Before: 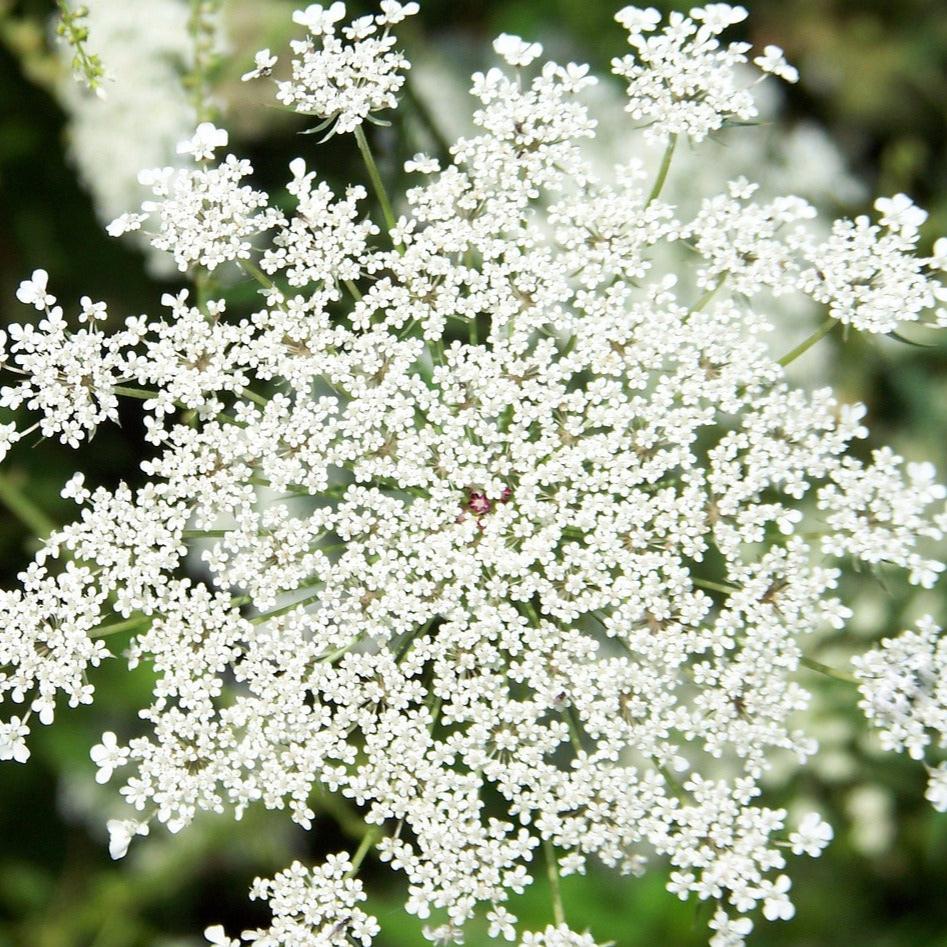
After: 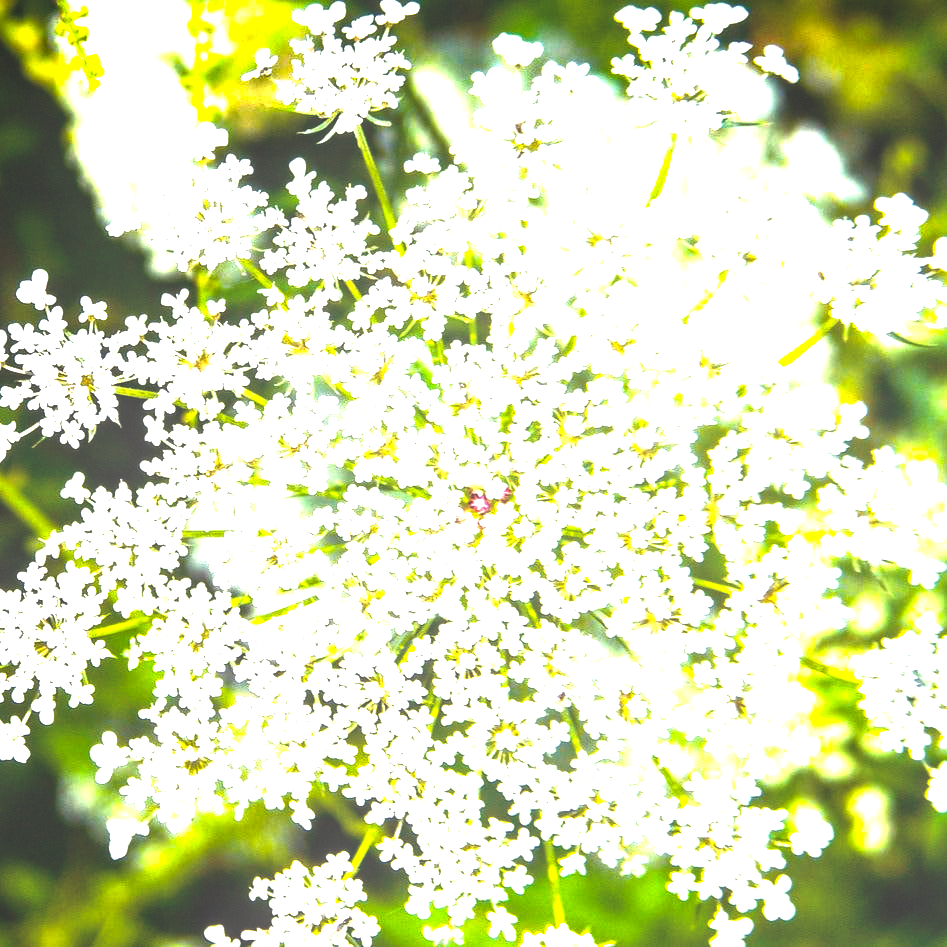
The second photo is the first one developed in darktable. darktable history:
color balance rgb: linear chroma grading › shadows -30%, linear chroma grading › global chroma 35%, perceptual saturation grading › global saturation 75%, perceptual saturation grading › shadows -30%, perceptual brilliance grading › highlights 75%, perceptual brilliance grading › shadows -30%, global vibrance 35%
local contrast: detail 110%
